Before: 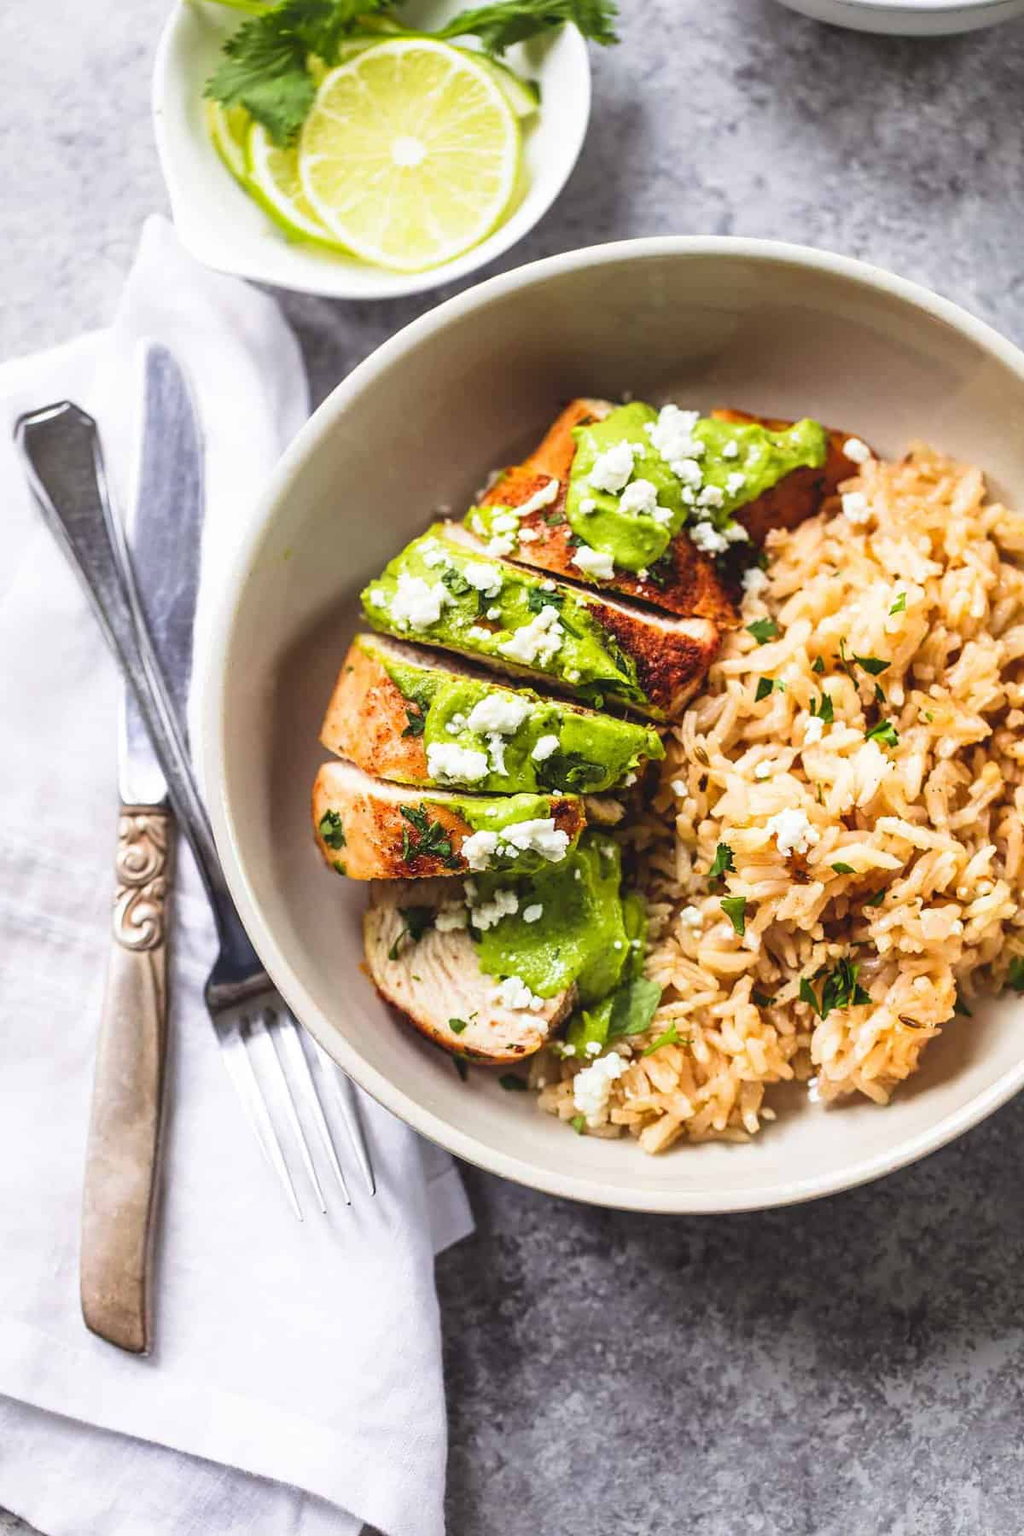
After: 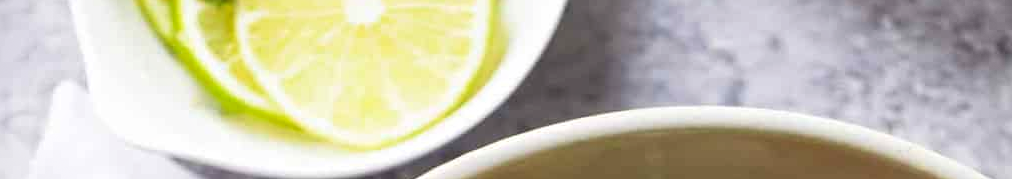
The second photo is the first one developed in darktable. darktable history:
white balance: red 1, blue 1
velvia: strength 15%
crop and rotate: left 9.644%, top 9.491%, right 6.021%, bottom 80.509%
vignetting: fall-off start 91%, fall-off radius 39.39%, brightness -0.182, saturation -0.3, width/height ratio 1.219, shape 1.3, dithering 8-bit output, unbound false
contrast equalizer: octaves 7, y [[0.6 ×6], [0.55 ×6], [0 ×6], [0 ×6], [0 ×6]], mix 0.15
